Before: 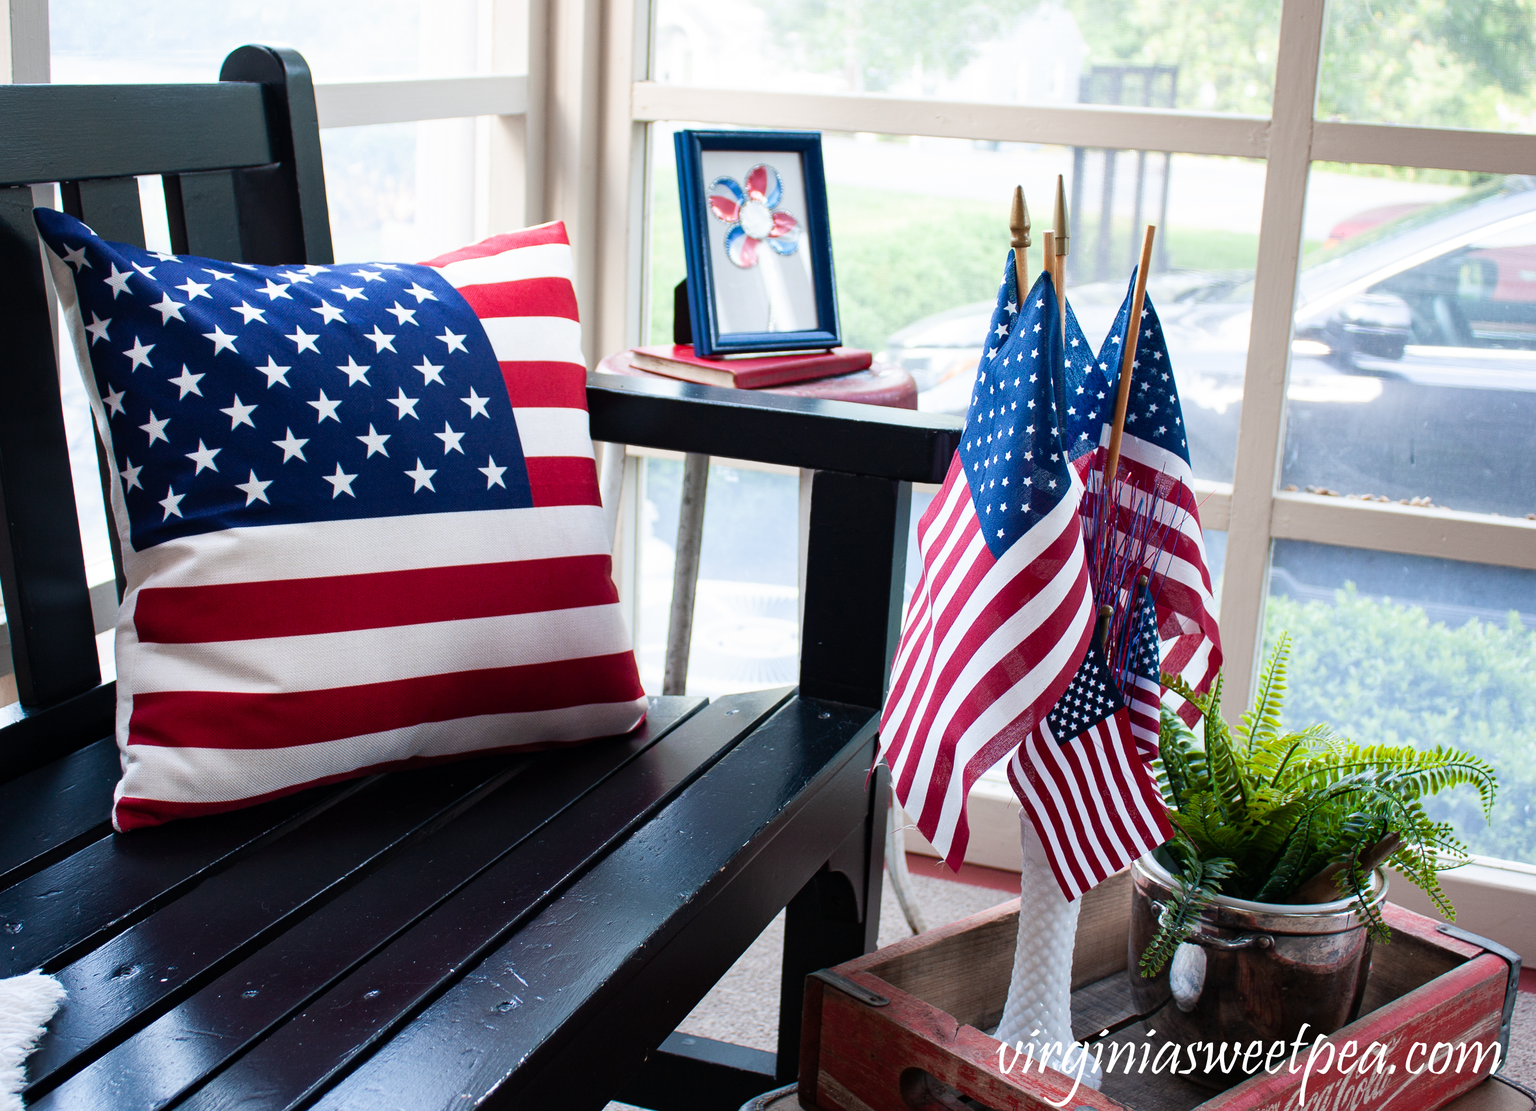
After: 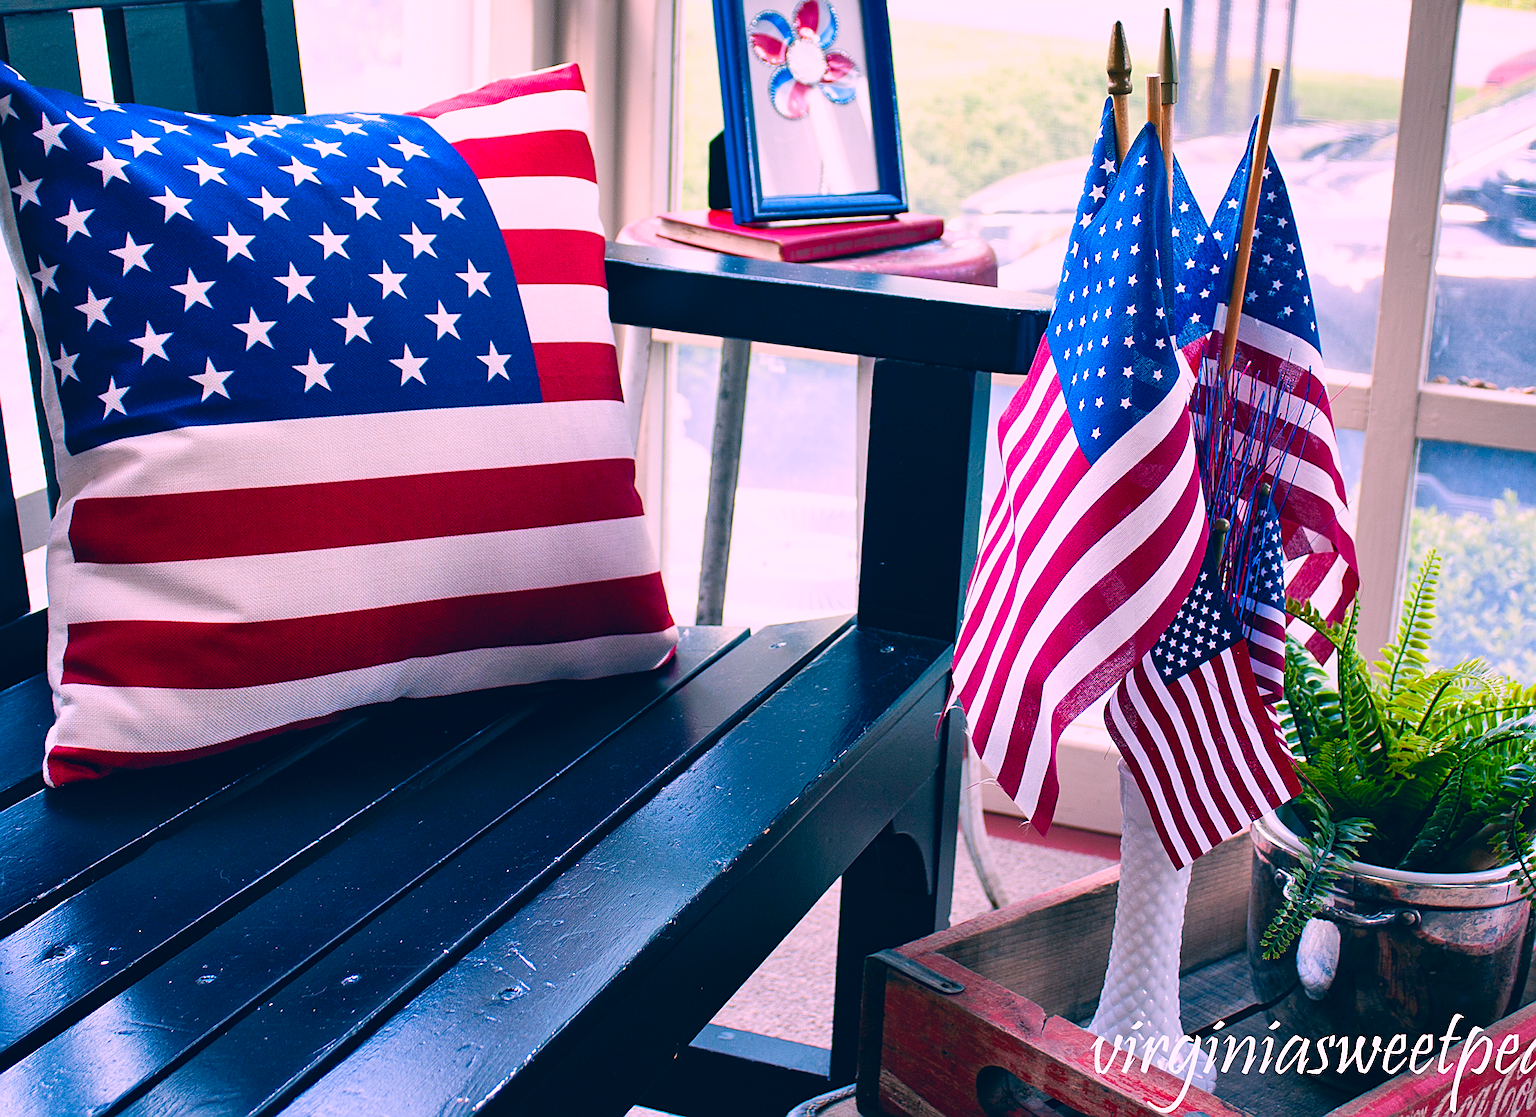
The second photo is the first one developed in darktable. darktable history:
sharpen: on, module defaults
color correction: highlights a* 16.54, highlights b* 0.315, shadows a* -14.63, shadows b* -14.31, saturation 1.46
shadows and highlights: white point adjustment 0.039, highlights color adjustment 41.94%, soften with gaussian
crop and rotate: left 4.959%, top 15.1%, right 10.661%
